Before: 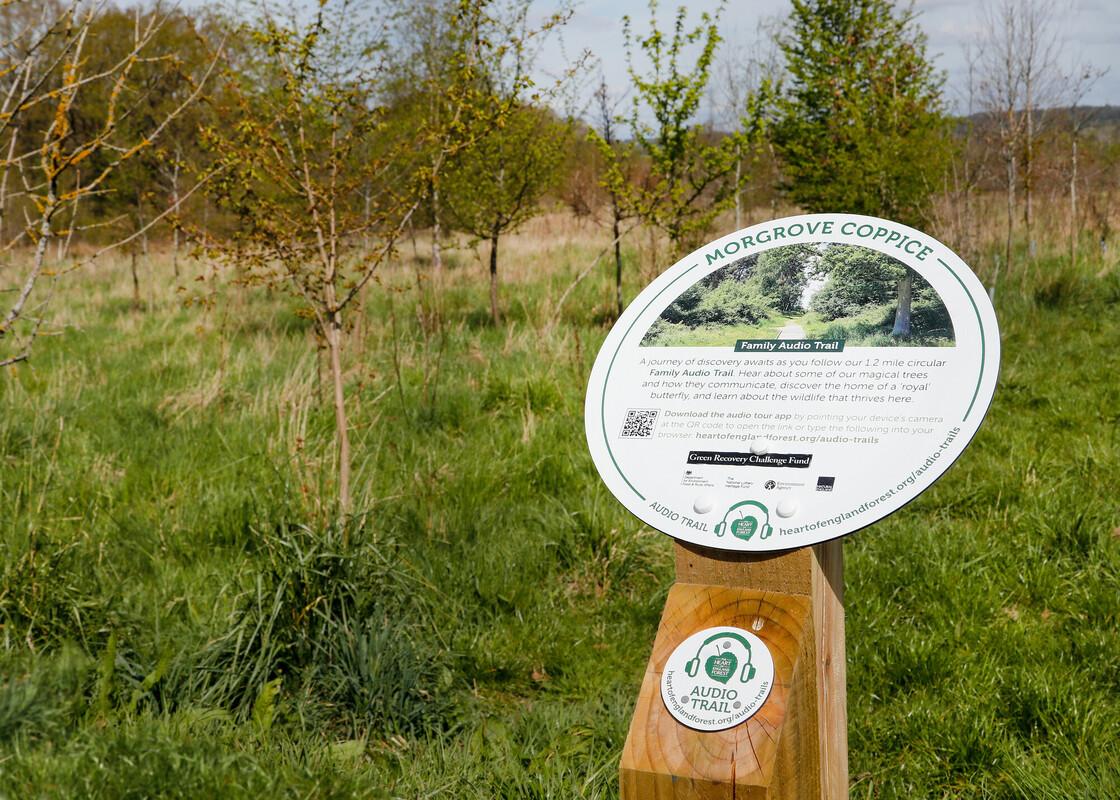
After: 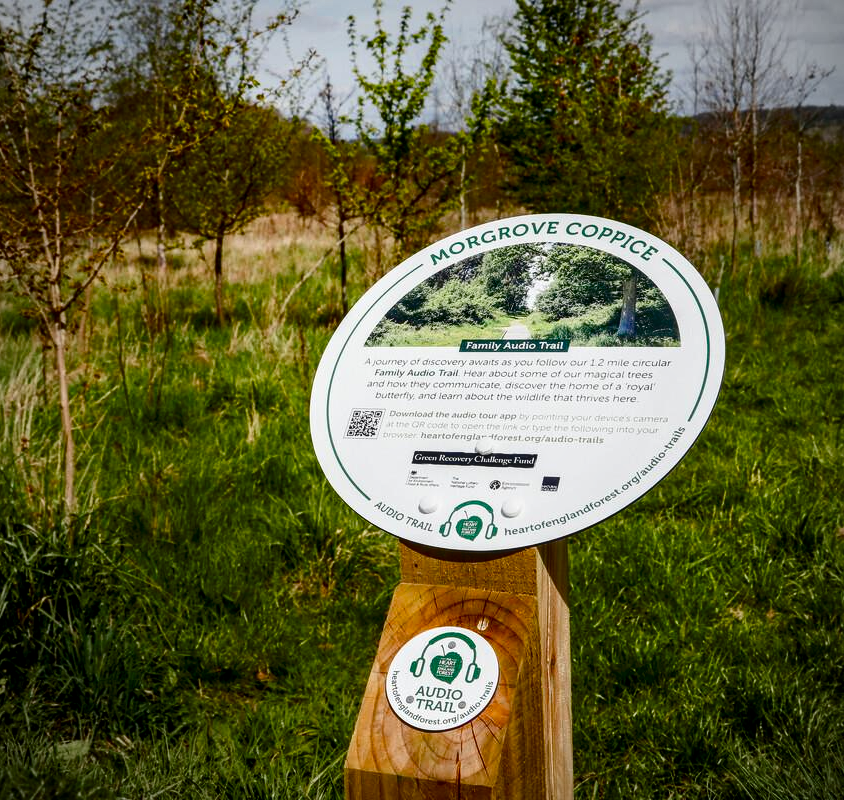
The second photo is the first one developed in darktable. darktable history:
color balance rgb: perceptual saturation grading › global saturation 20%, perceptual saturation grading › highlights -25%, perceptual saturation grading › shadows 50%
vignetting: fall-off radius 60.92%
contrast brightness saturation: contrast 0.19, brightness -0.24, saturation 0.11
crop and rotate: left 24.6%
local contrast: on, module defaults
